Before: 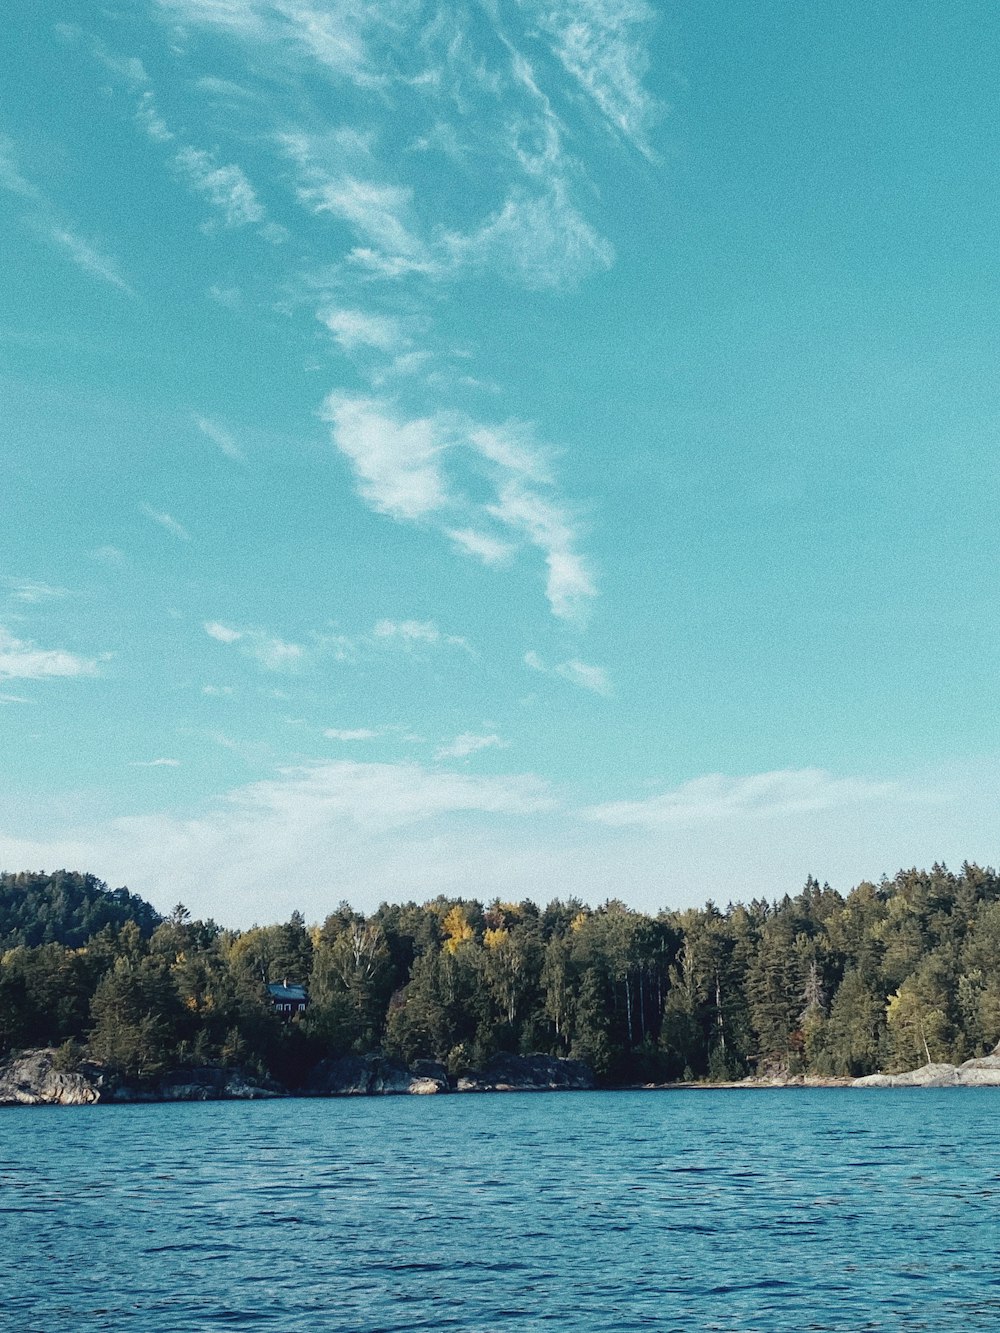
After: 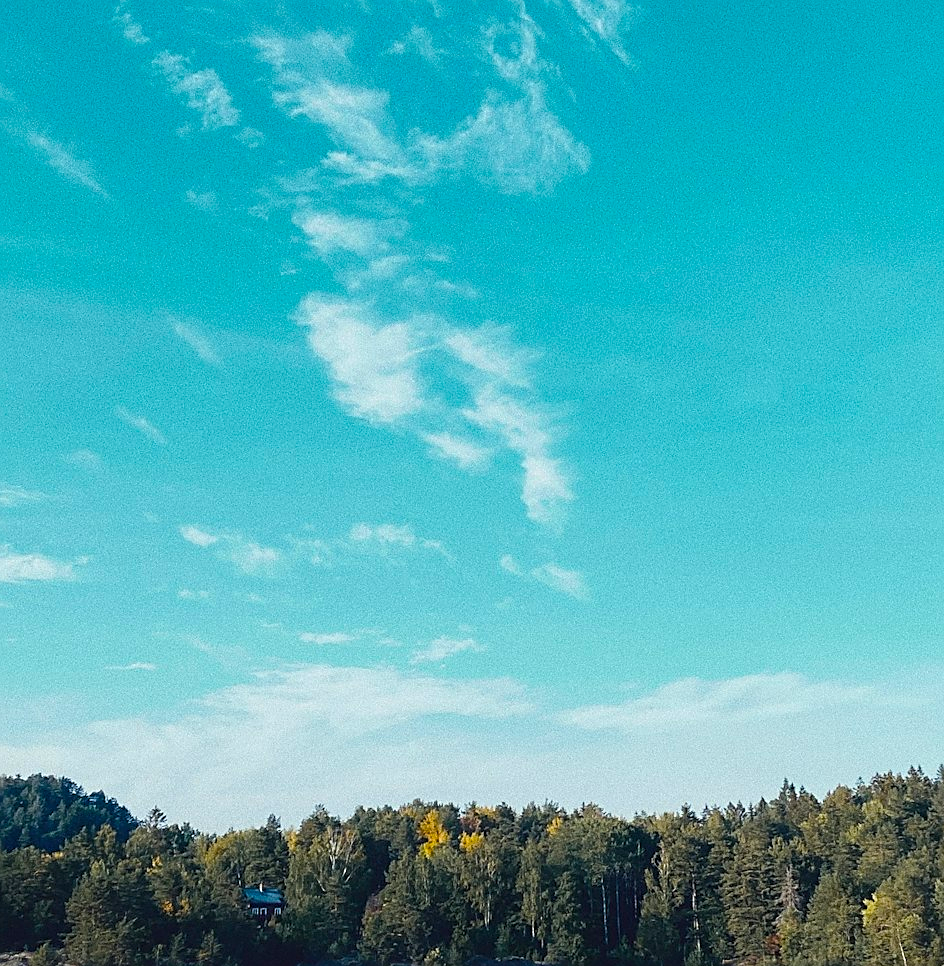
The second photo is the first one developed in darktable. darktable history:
crop: left 2.461%, top 7.255%, right 3.112%, bottom 20.217%
sharpen: amount 0.496
color balance rgb: linear chroma grading › global chroma 12.689%, perceptual saturation grading › global saturation 29.836%
